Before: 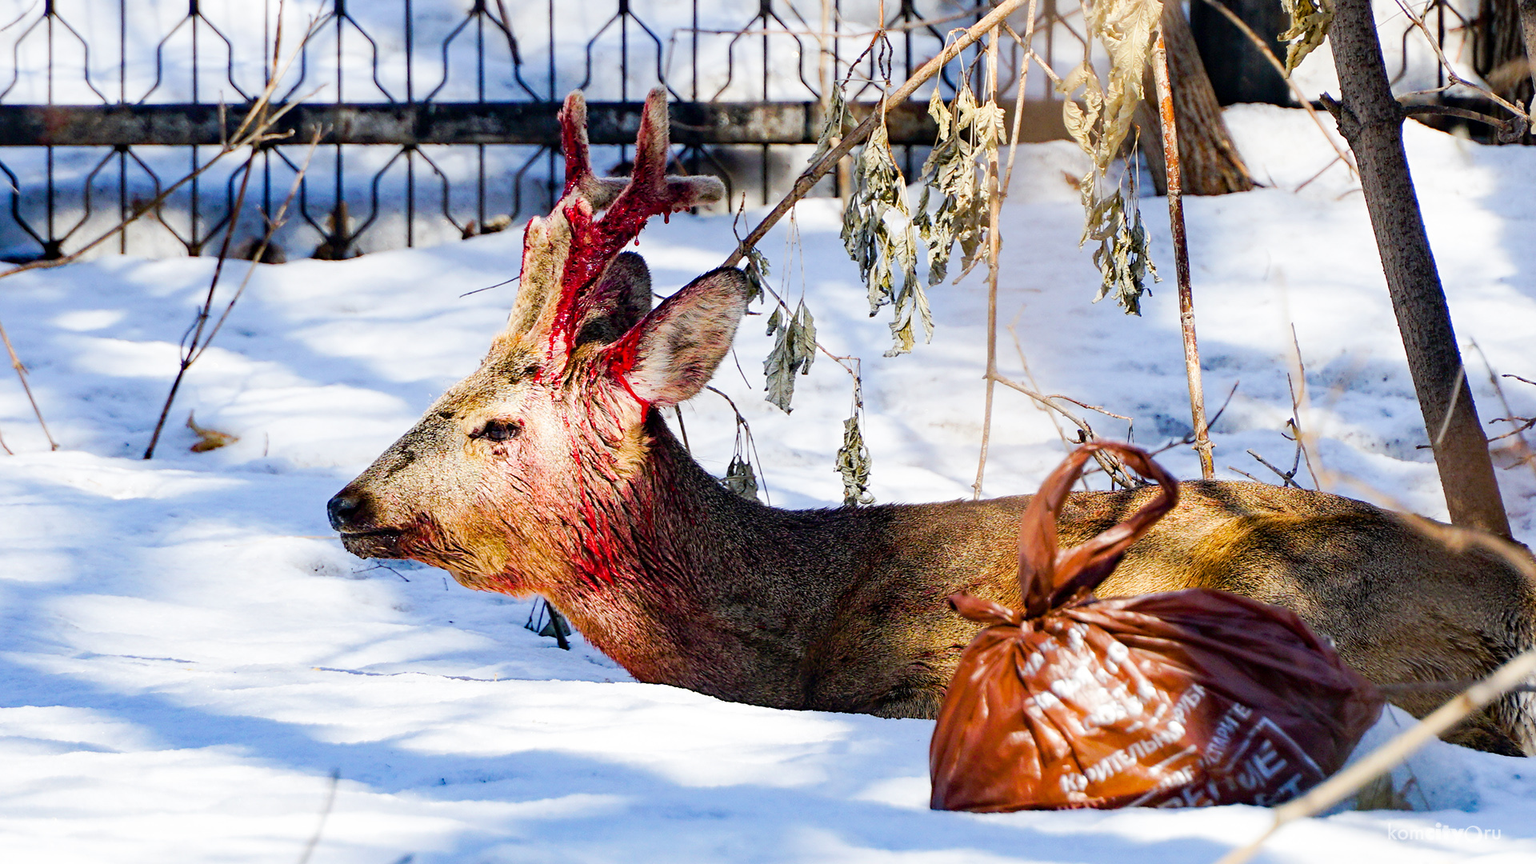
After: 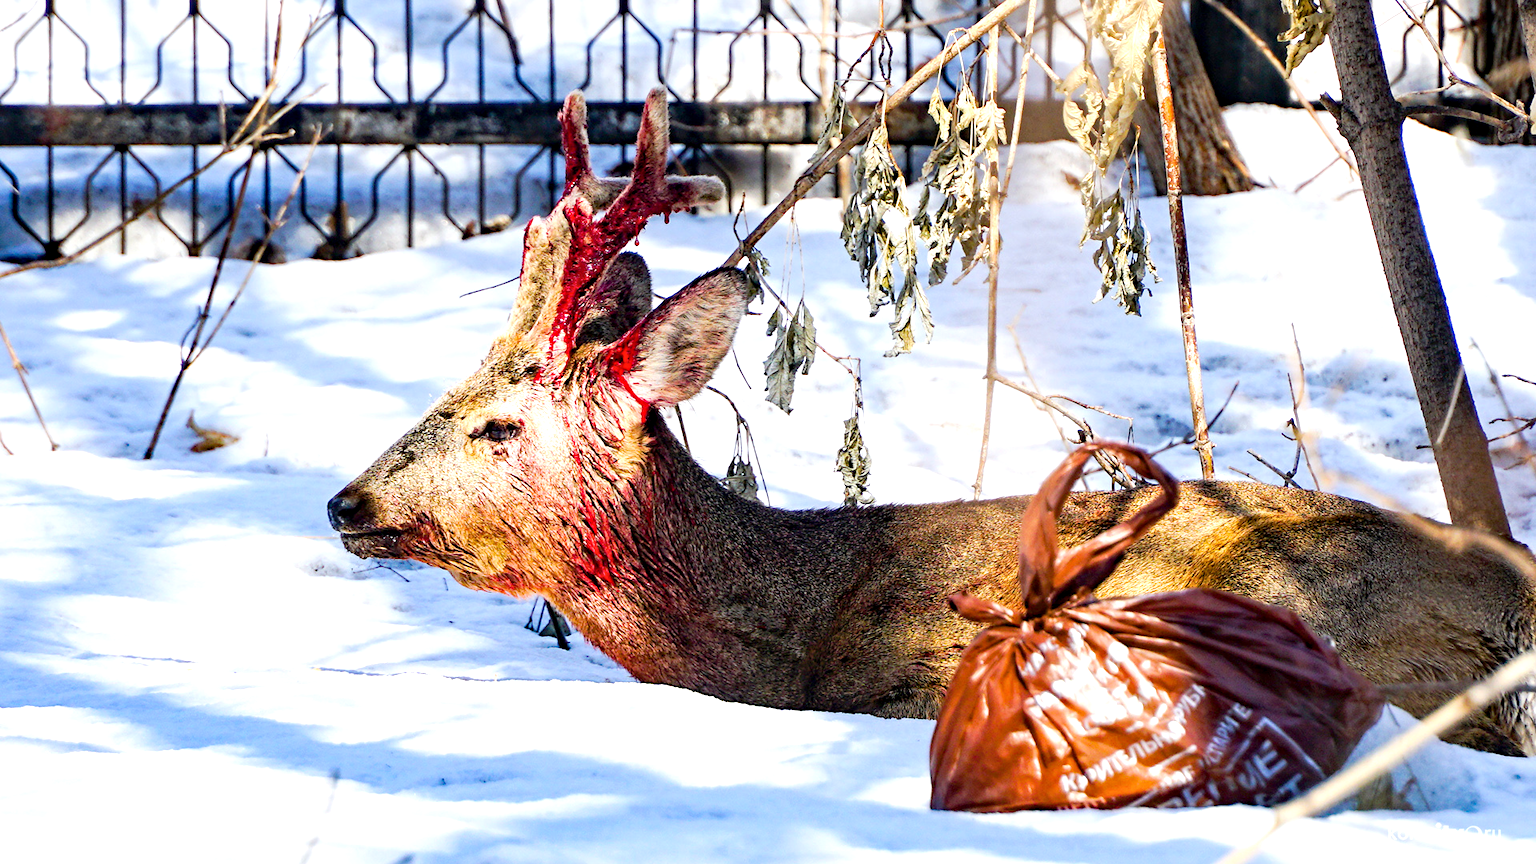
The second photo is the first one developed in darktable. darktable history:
contrast equalizer: y [[0.5, 0.5, 0.501, 0.63, 0.504, 0.5], [0.5 ×6], [0.5 ×6], [0 ×6], [0 ×6]], mix 0.603
exposure: exposure 0.455 EV, compensate highlight preservation false
